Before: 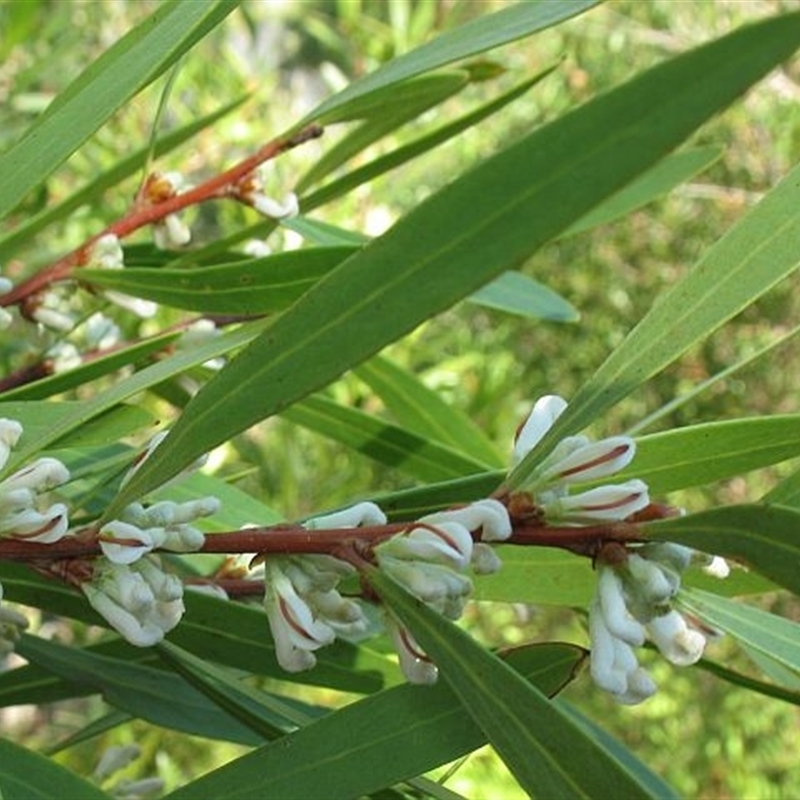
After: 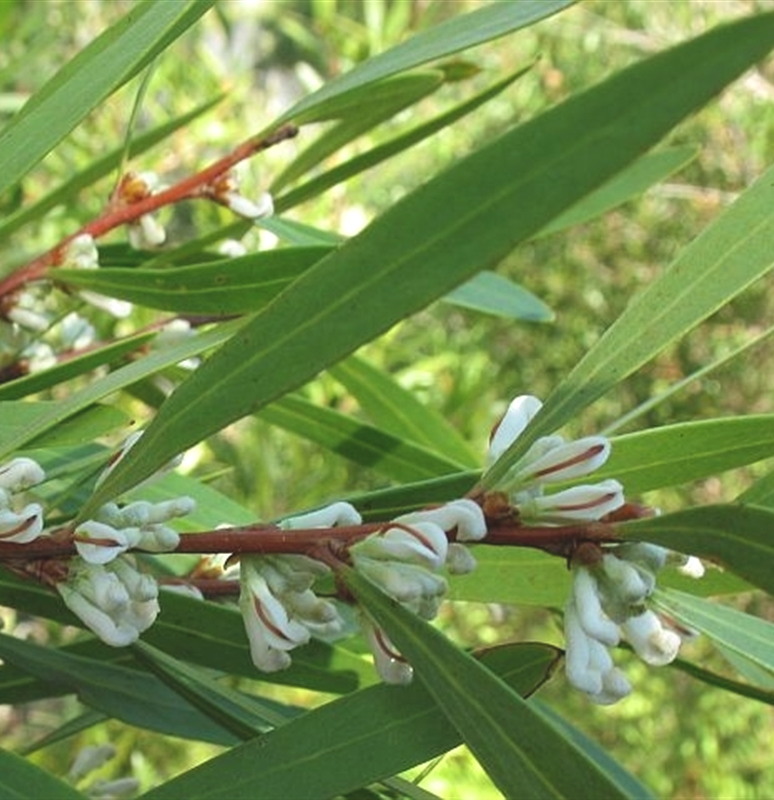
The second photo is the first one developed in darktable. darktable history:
exposure: black level correction -0.008, exposure 0.07 EV, compensate exposure bias true, compensate highlight preservation false
crop and rotate: left 3.177%
